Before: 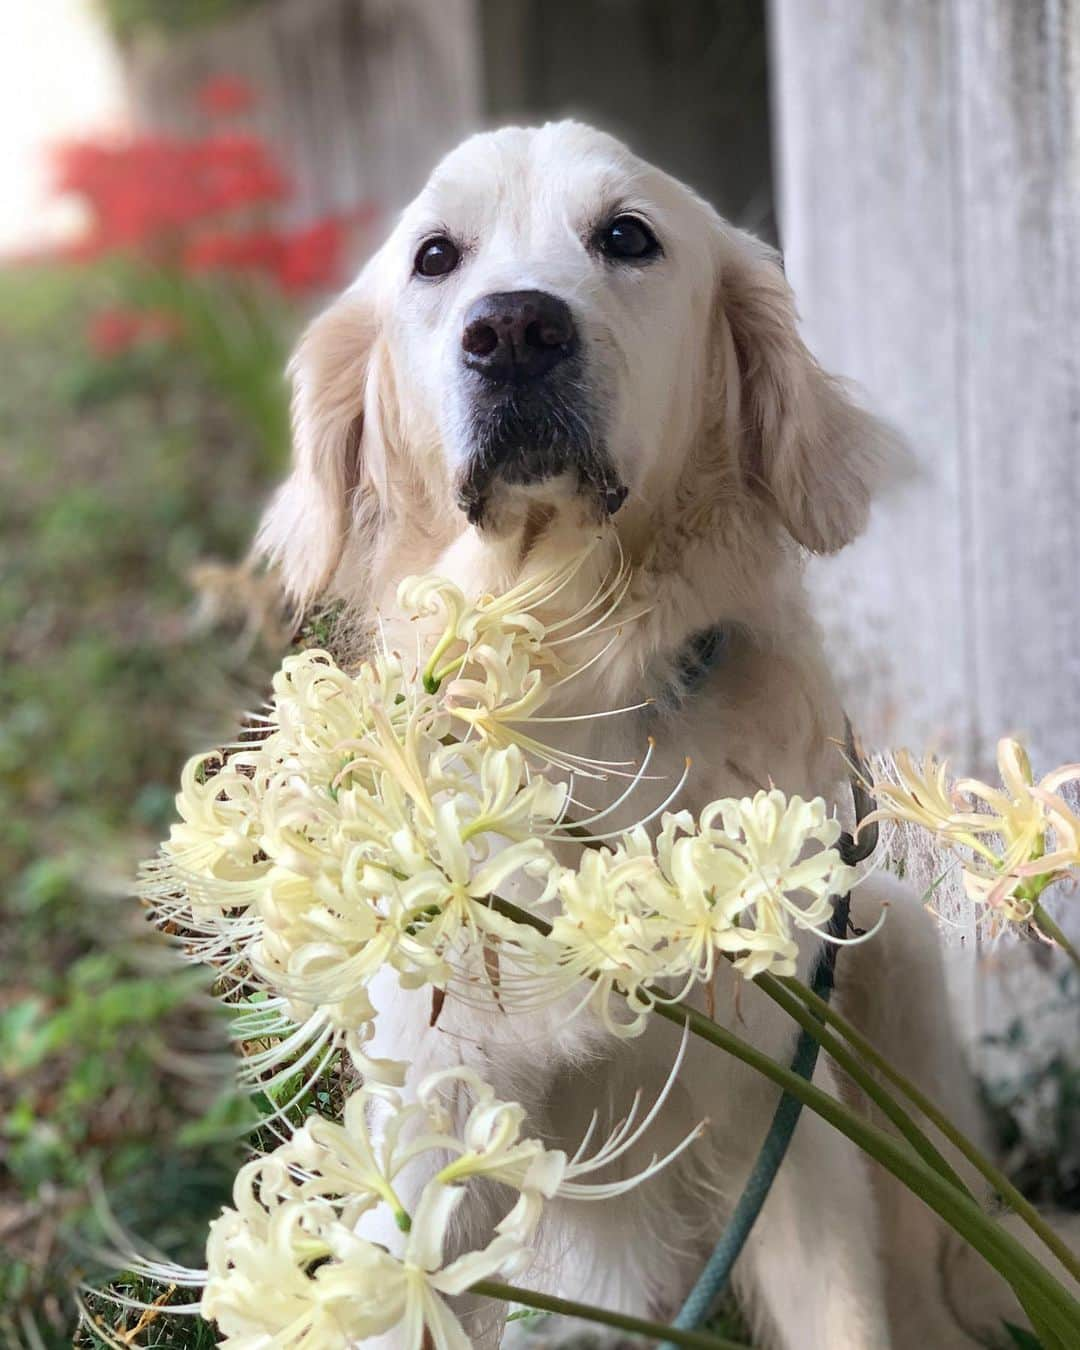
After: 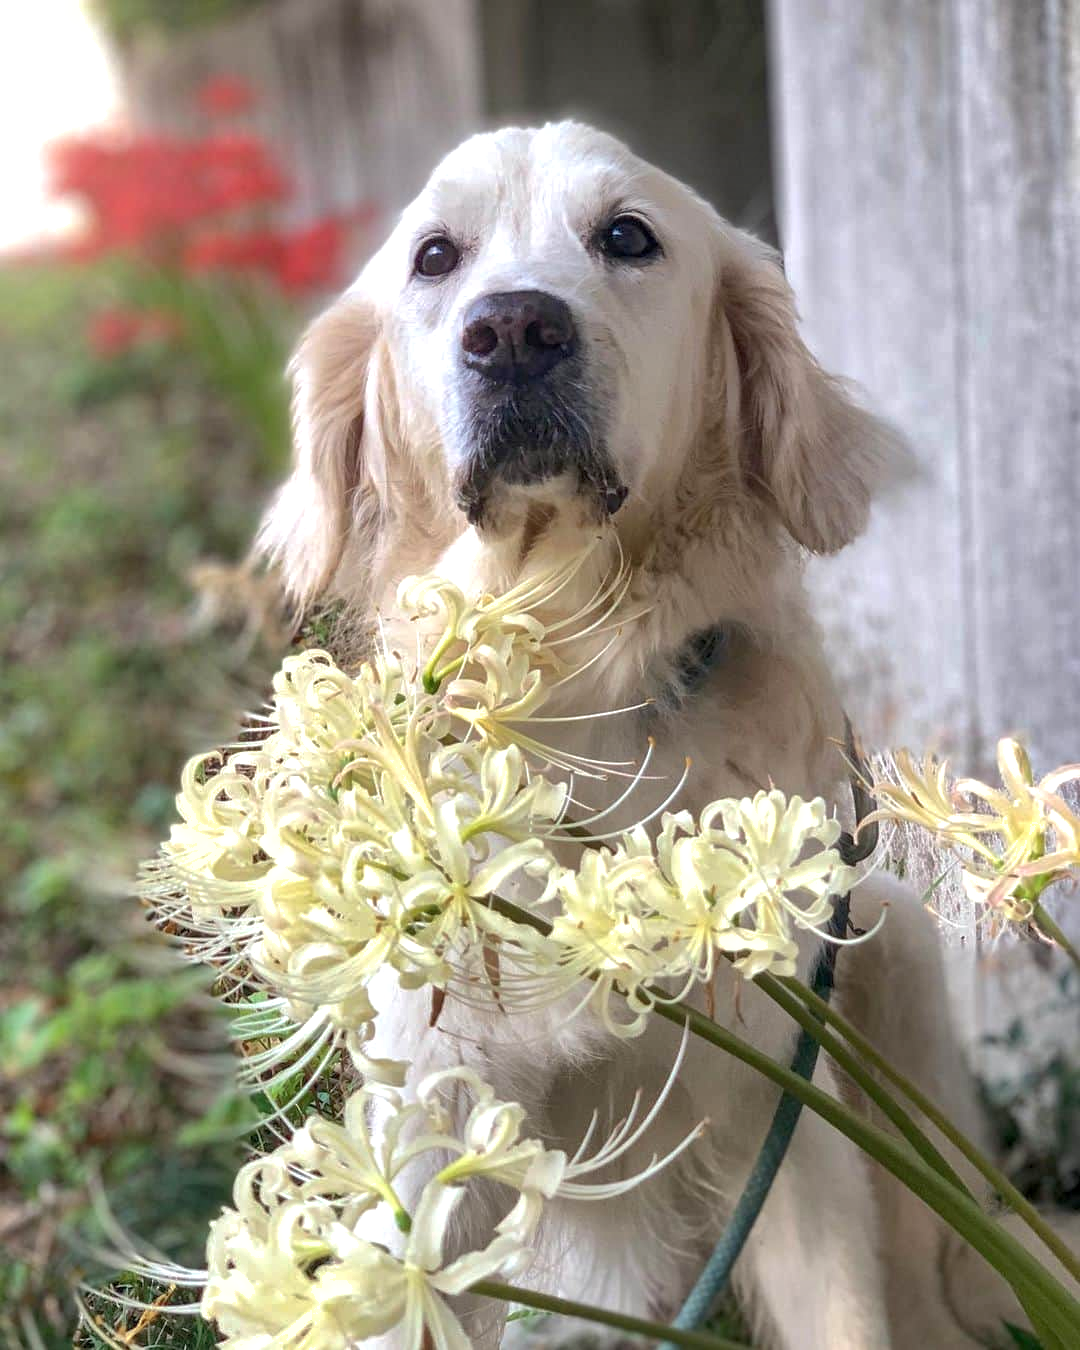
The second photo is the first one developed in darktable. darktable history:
local contrast: on, module defaults
shadows and highlights: on, module defaults
exposure: exposure 0.221 EV, compensate exposure bias true, compensate highlight preservation false
